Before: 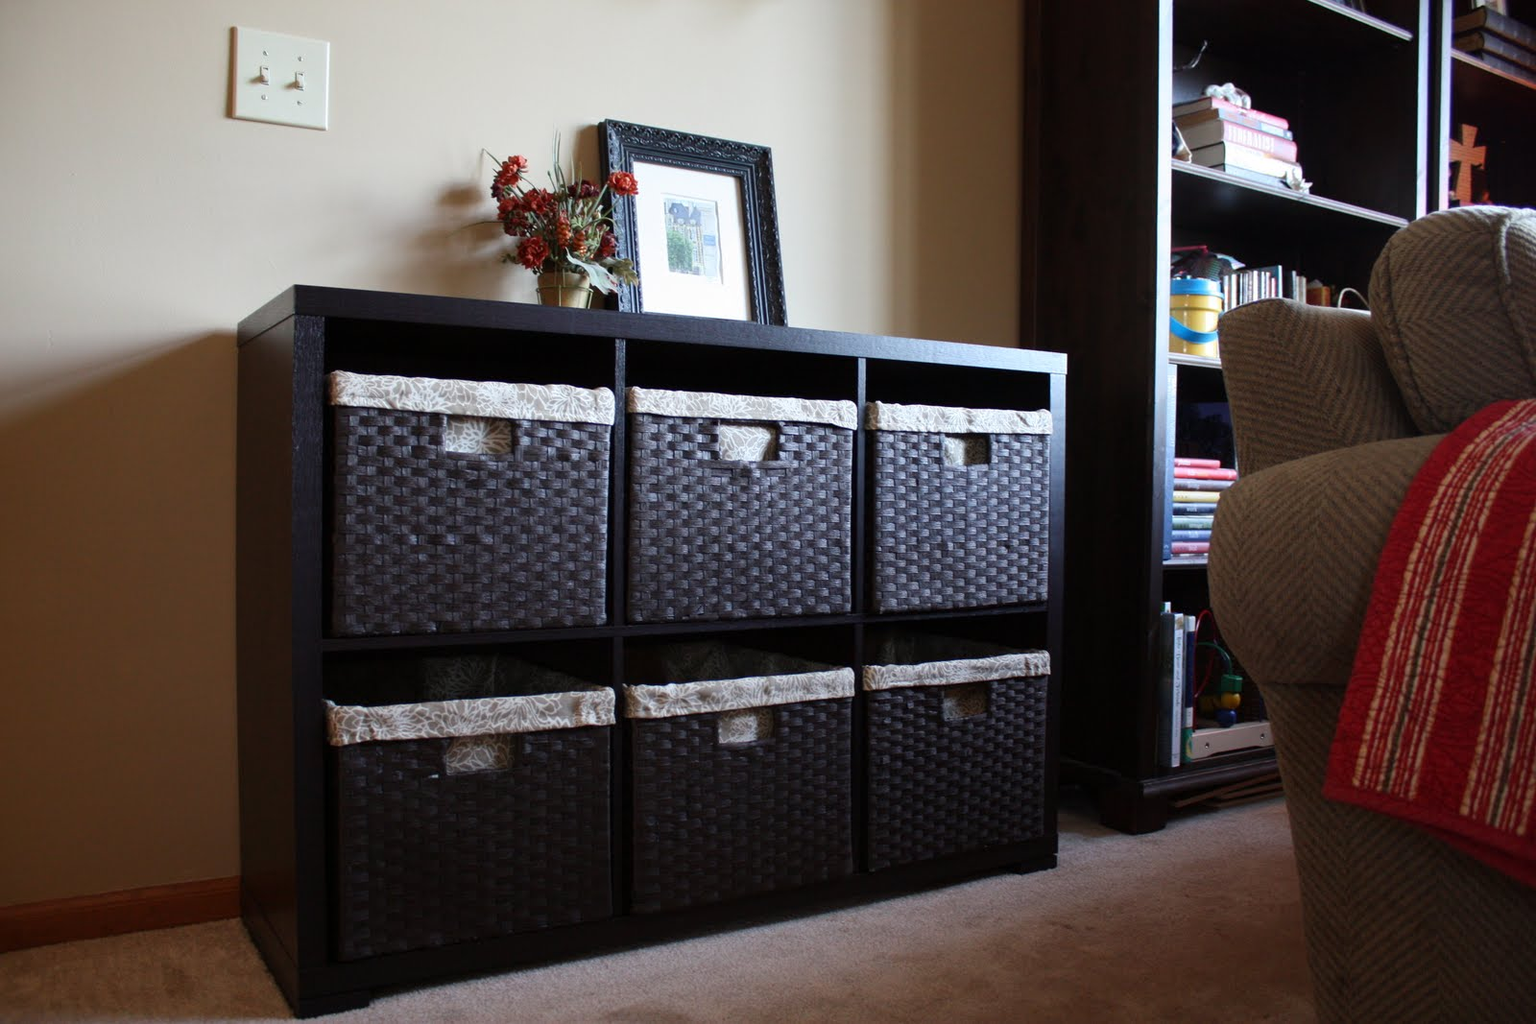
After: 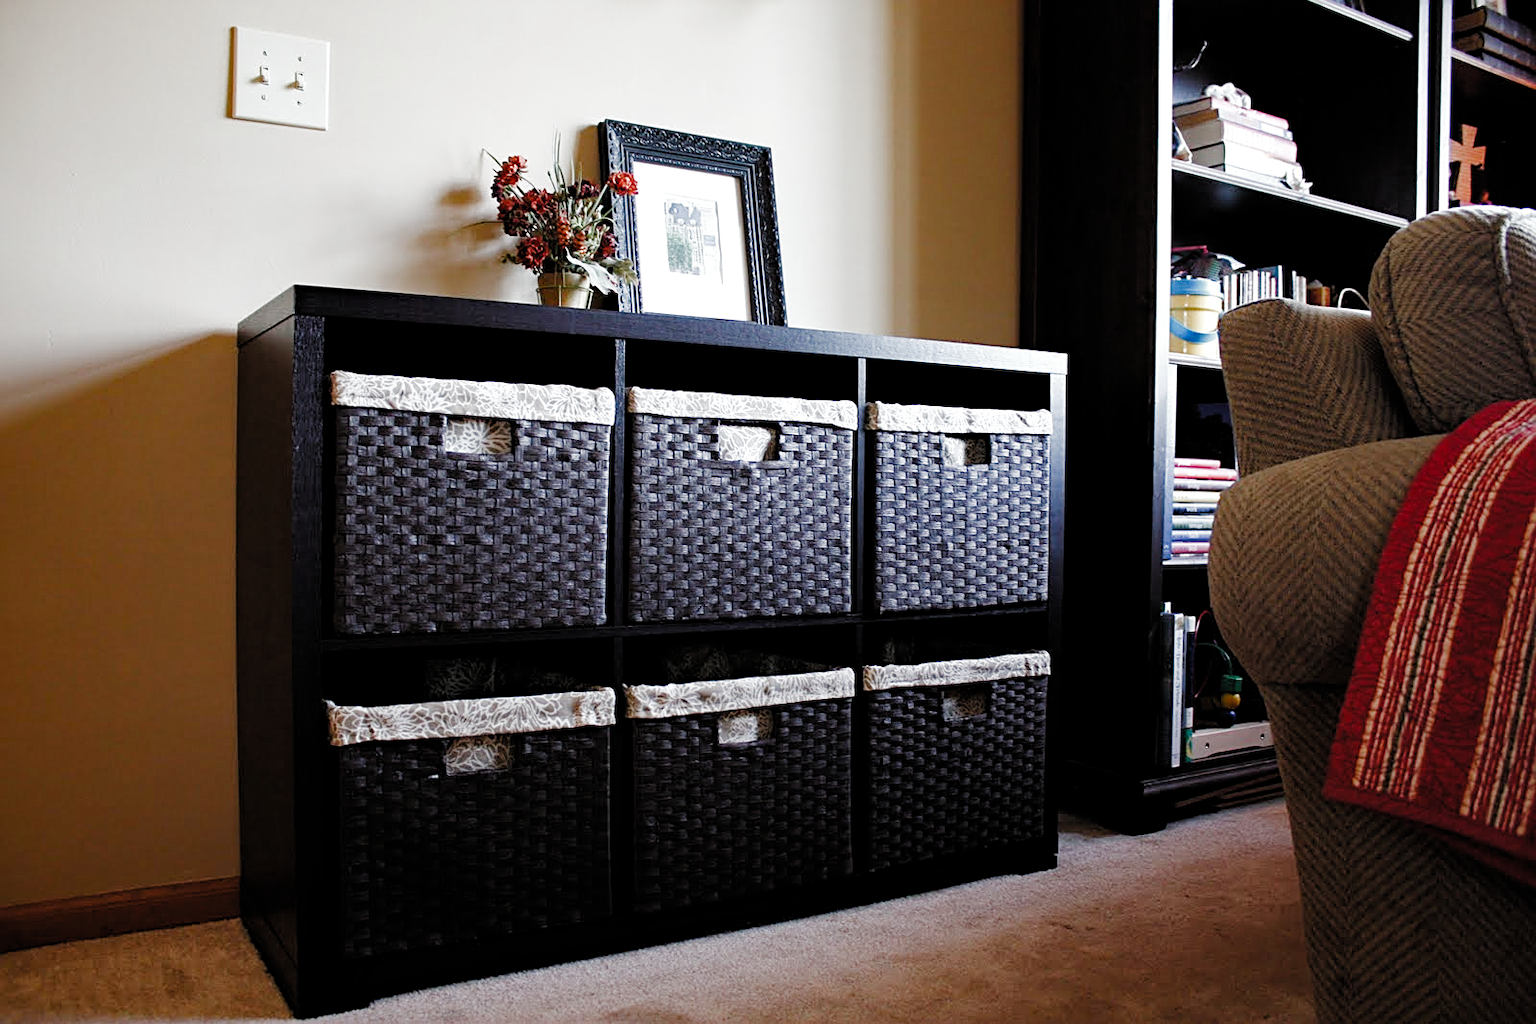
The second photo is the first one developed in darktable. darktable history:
sharpen: on, module defaults
color zones: curves: ch0 [(0, 0.5) (0.143, 0.5) (0.286, 0.5) (0.429, 0.495) (0.571, 0.437) (0.714, 0.44) (0.857, 0.496) (1, 0.5)]
haze removal: strength 0.25, distance 0.25, compatibility mode true, adaptive false
contrast equalizer: y [[0.518, 0.517, 0.501, 0.5, 0.5, 0.5], [0.5 ×6], [0.5 ×6], [0 ×6], [0 ×6]]
filmic: grey point source 9.4, black point source -8.89, white point source 3.19, grey point target 18, white point target 100, output power 2.2, latitude stops 2, contrast 1.65, saturation 100, global saturation 100
